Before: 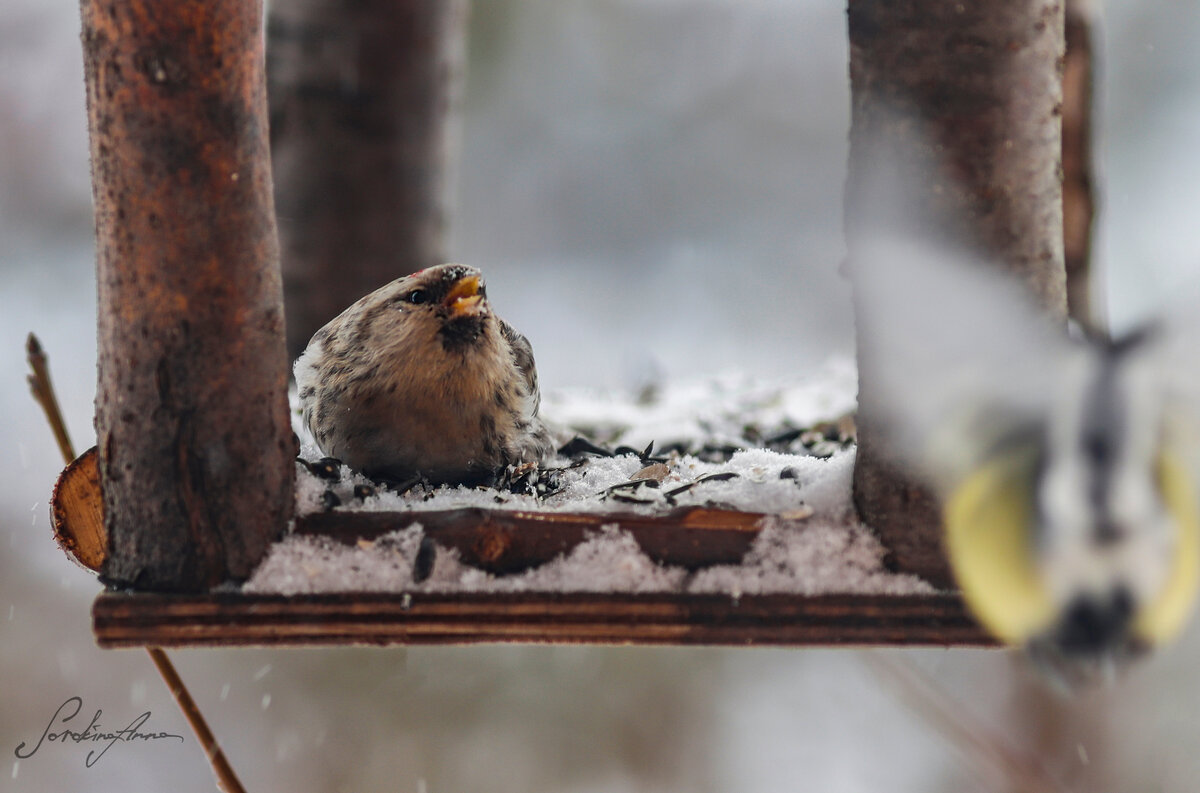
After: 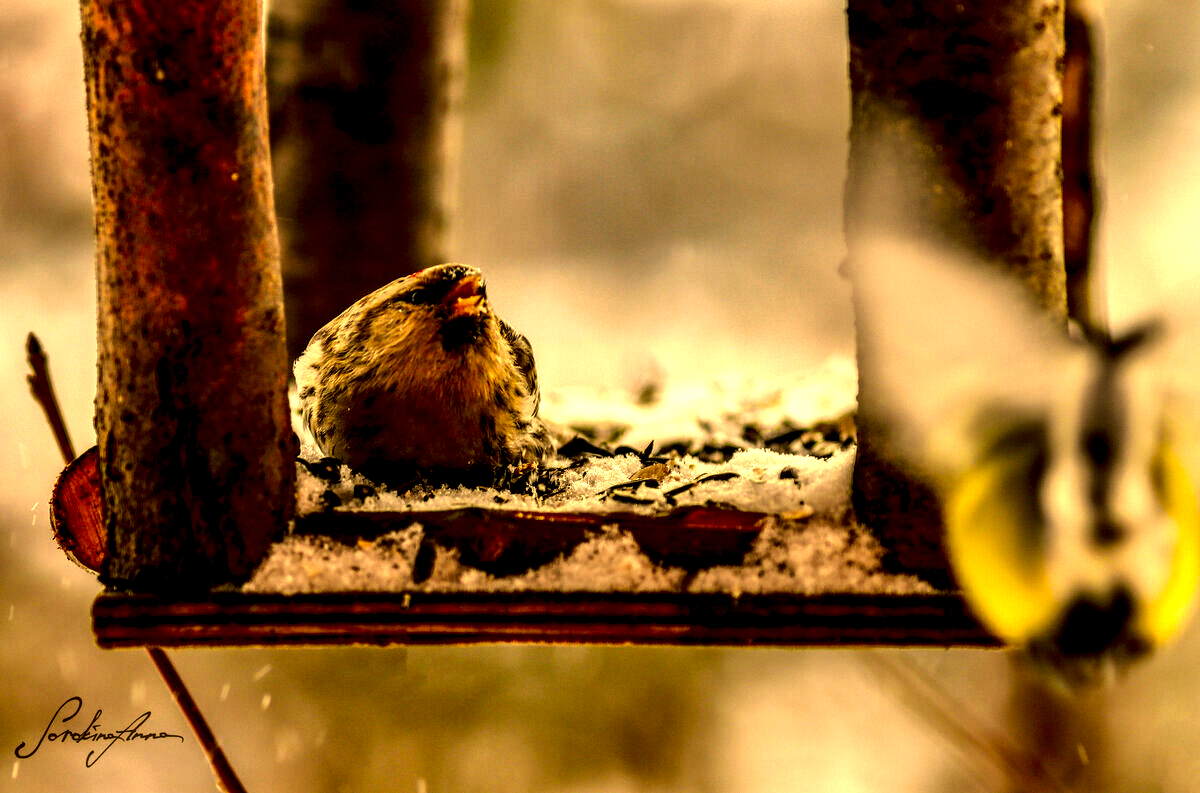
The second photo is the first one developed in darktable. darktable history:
local contrast: shadows 191%, detail 224%
color correction: highlights a* 10.87, highlights b* 29.89, shadows a* 2.9, shadows b* 16.87, saturation 1.72
color balance rgb: highlights gain › luminance 5.643%, highlights gain › chroma 1.321%, highlights gain › hue 87.81°, perceptual saturation grading › global saturation -0.078%, contrast 5.076%
